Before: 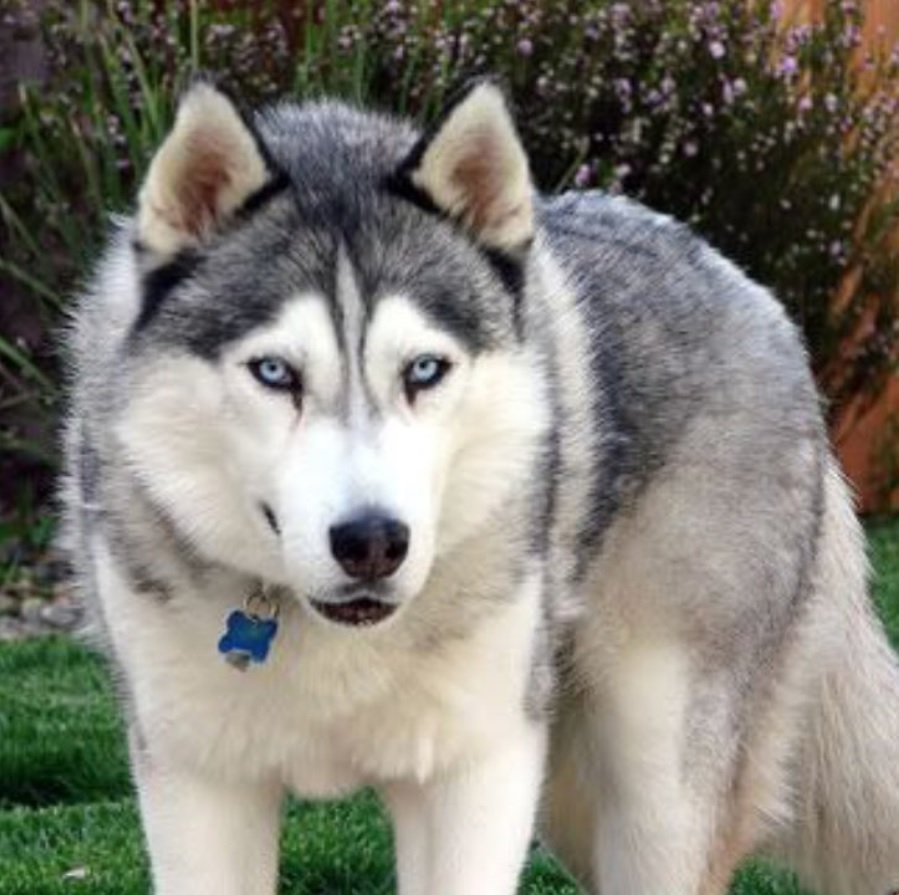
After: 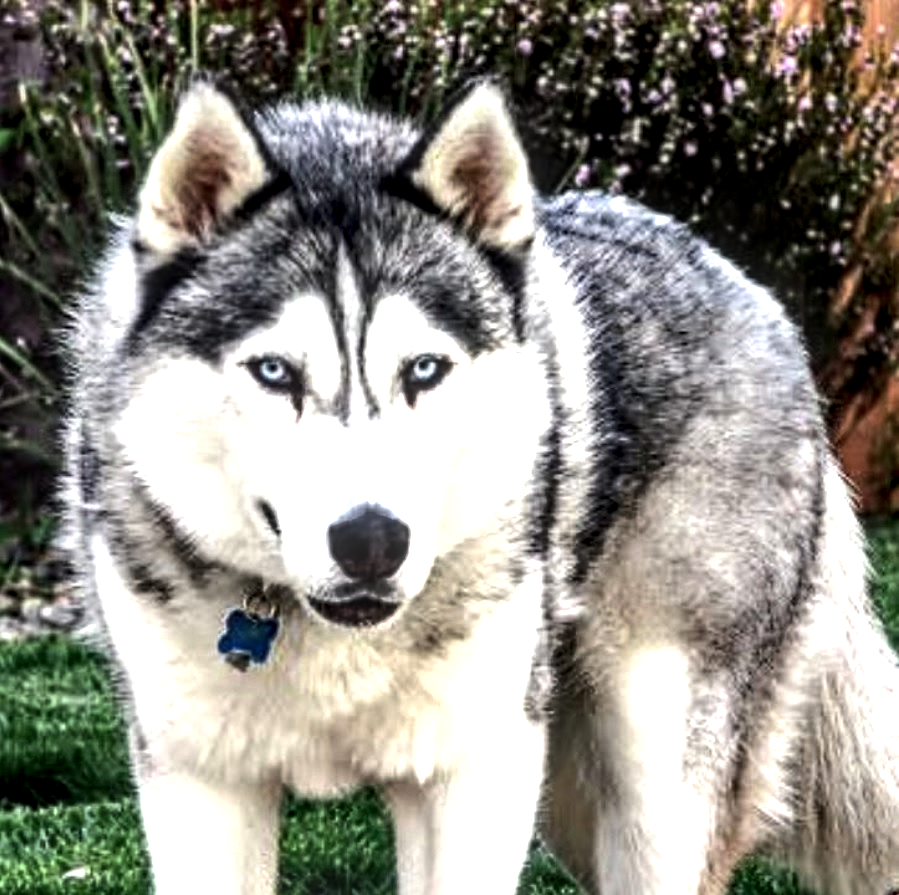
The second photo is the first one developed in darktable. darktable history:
local contrast: highlights 0%, shadows 0%, detail 182%
tone equalizer: -8 EV -1.08 EV, -7 EV -1.01 EV, -6 EV -0.867 EV, -5 EV -0.578 EV, -3 EV 0.578 EV, -2 EV 0.867 EV, -1 EV 1.01 EV, +0 EV 1.08 EV, edges refinement/feathering 500, mask exposure compensation -1.57 EV, preserve details no
shadows and highlights: highlights color adjustment 0%, soften with gaussian
